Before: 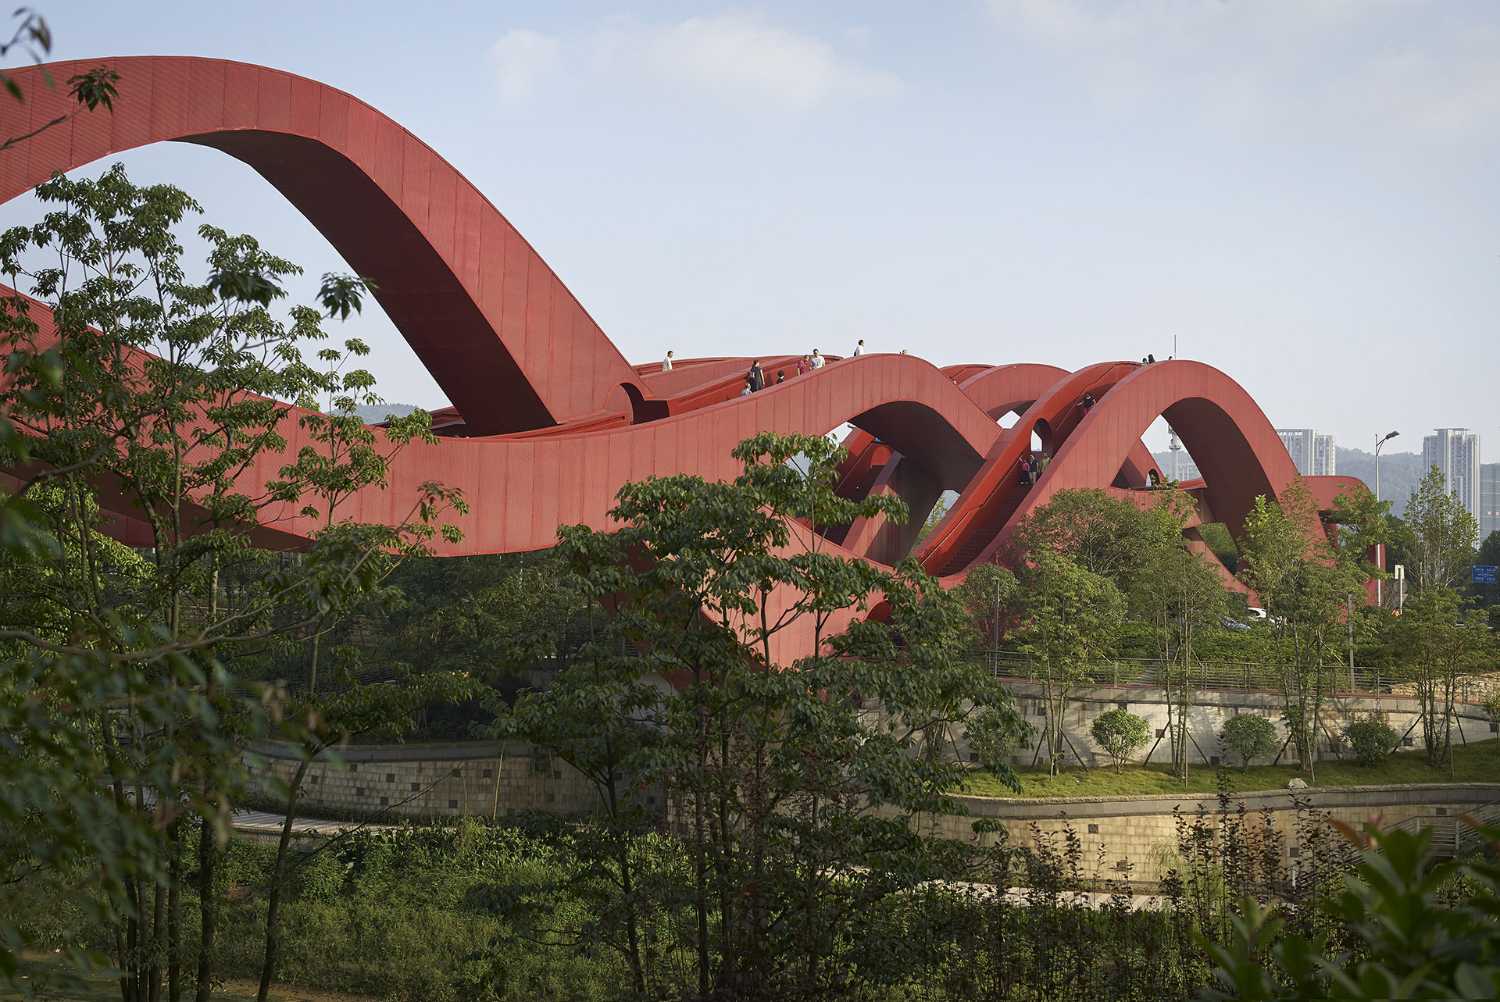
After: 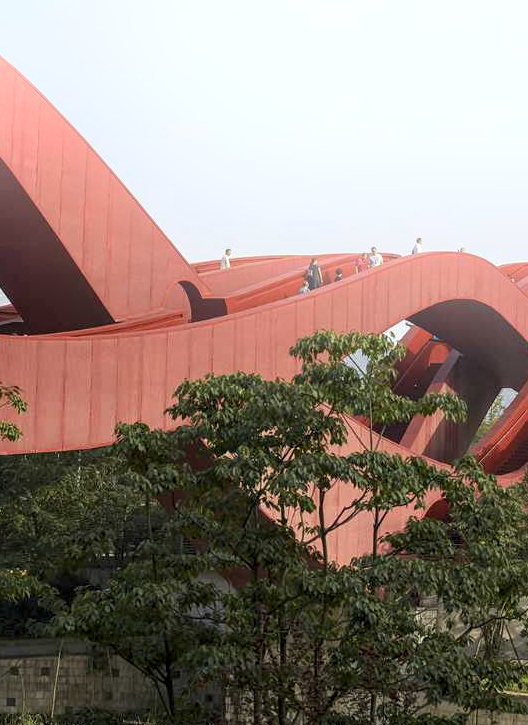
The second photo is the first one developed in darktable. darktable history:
crop and rotate: left 29.476%, top 10.214%, right 35.32%, bottom 17.333%
bloom: on, module defaults
local contrast: detail 144%
